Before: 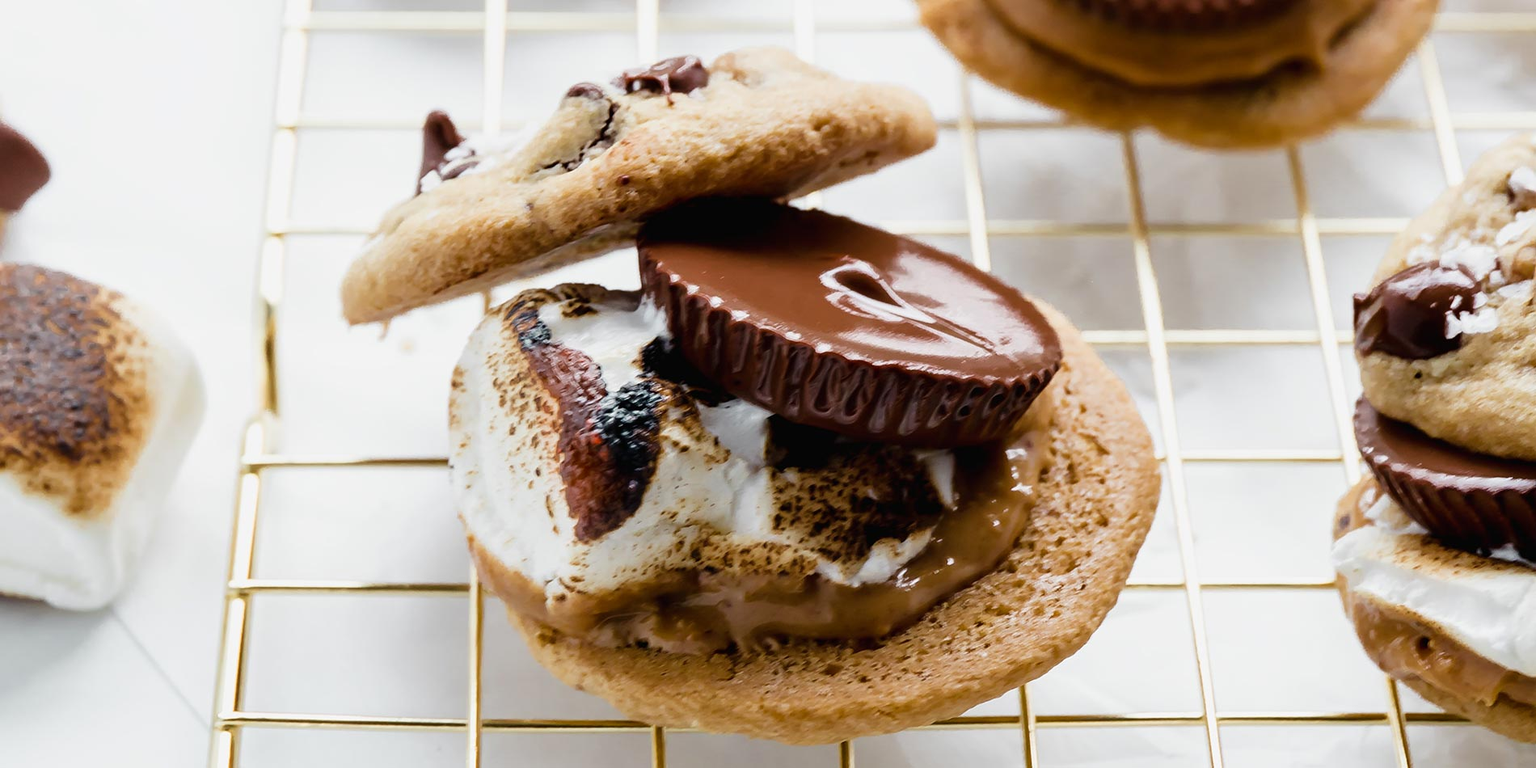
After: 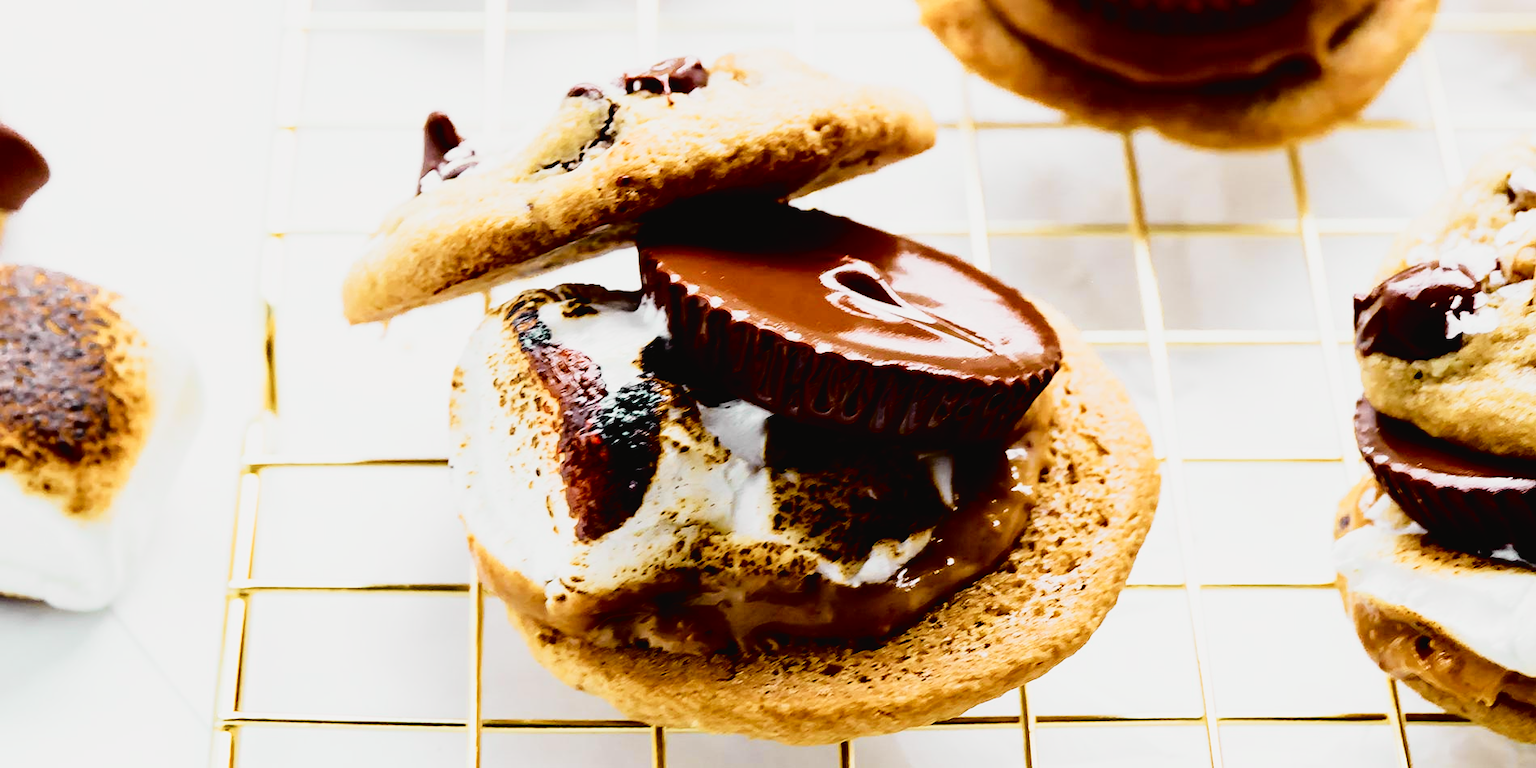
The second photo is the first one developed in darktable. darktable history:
tone curve: curves: ch0 [(0, 0.022) (0.177, 0.086) (0.392, 0.438) (0.704, 0.844) (0.858, 0.938) (1, 0.981)]; ch1 [(0, 0) (0.402, 0.36) (0.476, 0.456) (0.498, 0.497) (0.518, 0.521) (0.58, 0.598) (0.619, 0.65) (0.692, 0.737) (1, 1)]; ch2 [(0, 0) (0.415, 0.438) (0.483, 0.499) (0.503, 0.503) (0.526, 0.532) (0.563, 0.604) (0.626, 0.697) (0.699, 0.753) (0.997, 0.858)], color space Lab, independent channels
filmic rgb: black relative exposure -16 EV, white relative exposure 5.31 EV, hardness 5.9, contrast 1.25, preserve chrominance no, color science v5 (2021)
